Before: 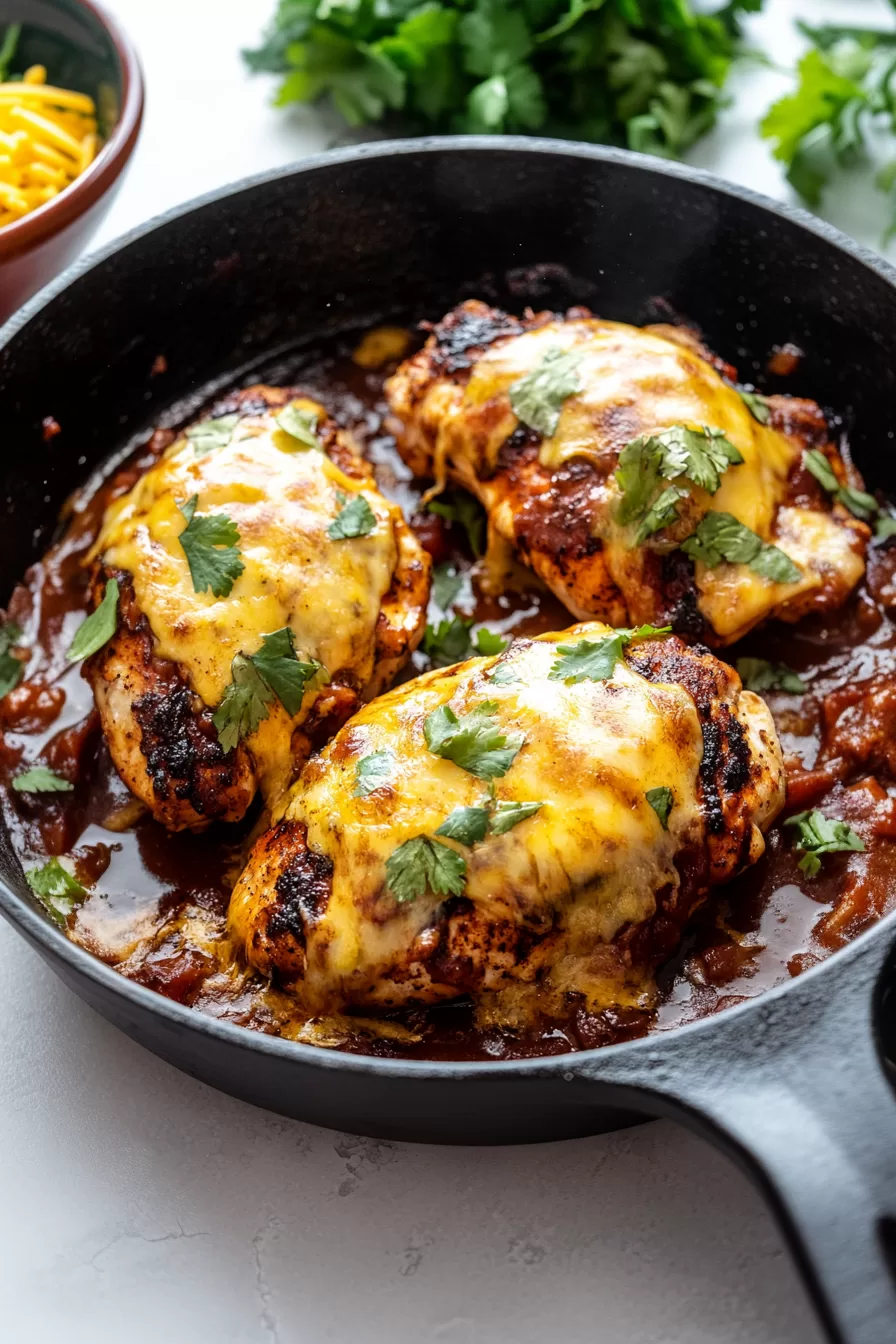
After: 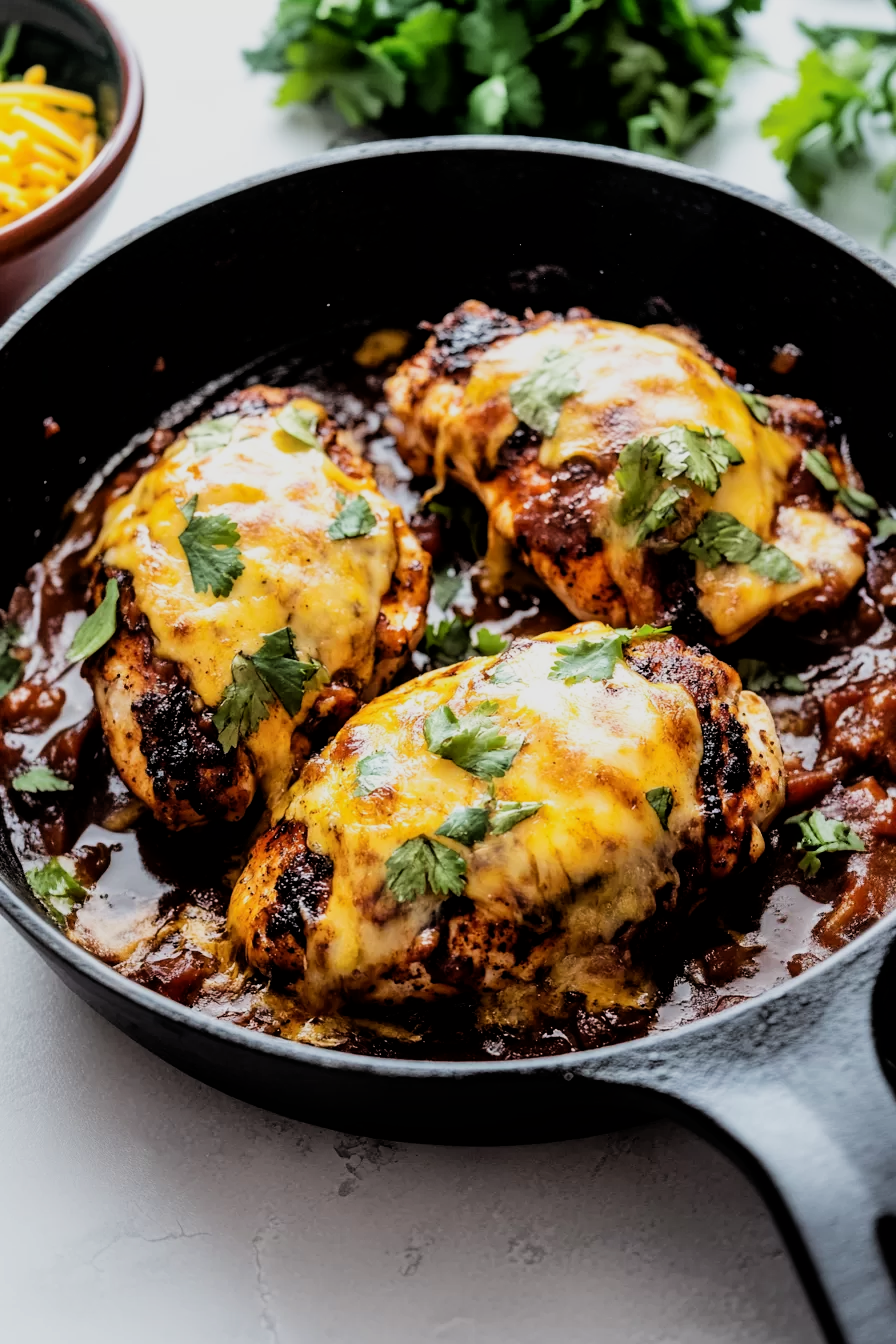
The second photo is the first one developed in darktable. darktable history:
filmic rgb: black relative exposure -5.08 EV, white relative exposure 3.96 EV, hardness 2.88, contrast 1.3, highlights saturation mix -30.14%
